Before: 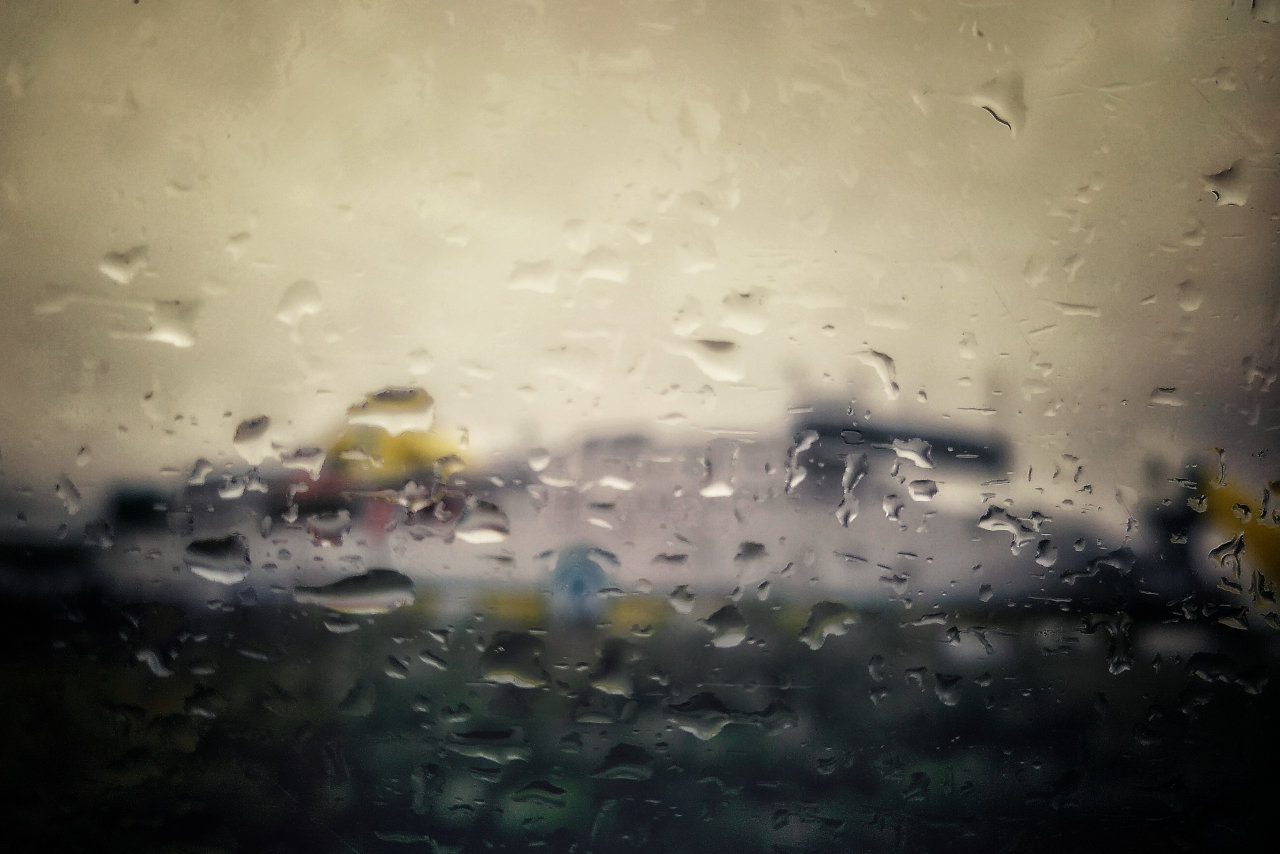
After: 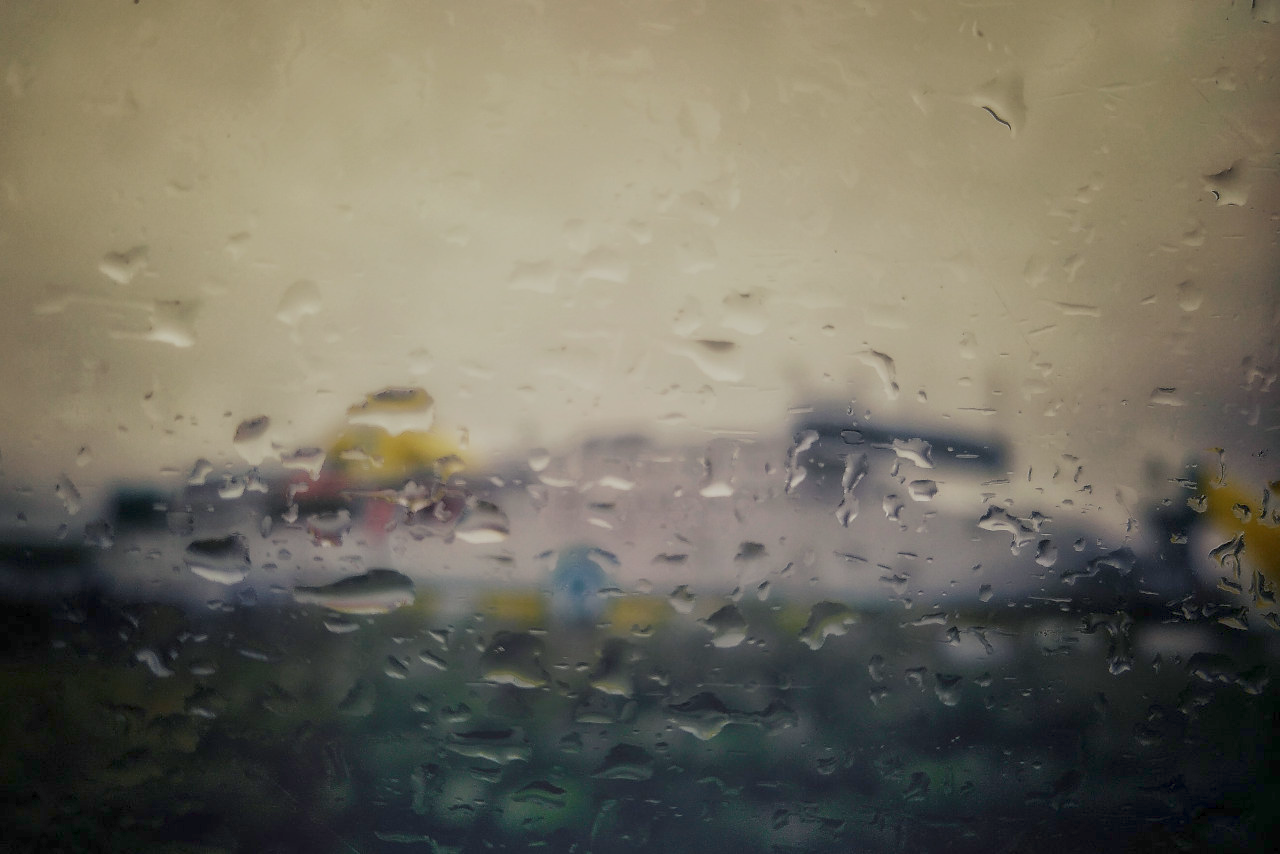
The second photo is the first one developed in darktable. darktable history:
color balance rgb: shadows lift › chroma 1.026%, shadows lift › hue 241.11°, perceptual saturation grading › global saturation 0.913%, contrast -29.562%
